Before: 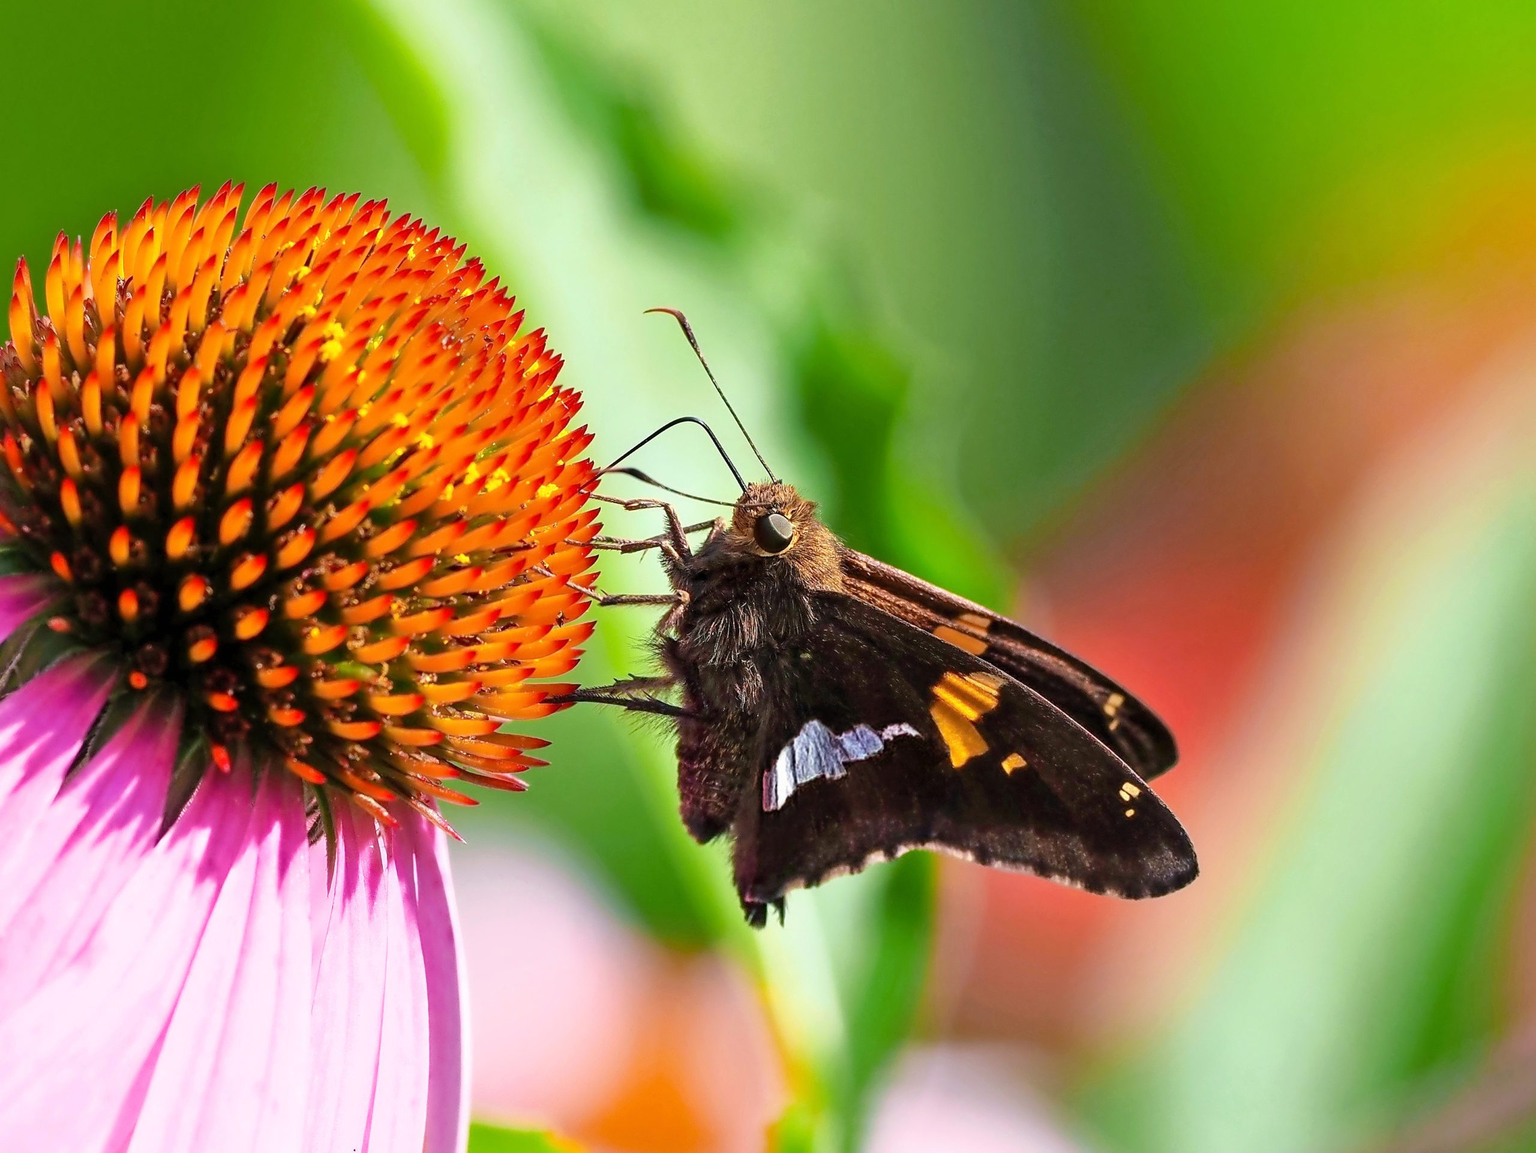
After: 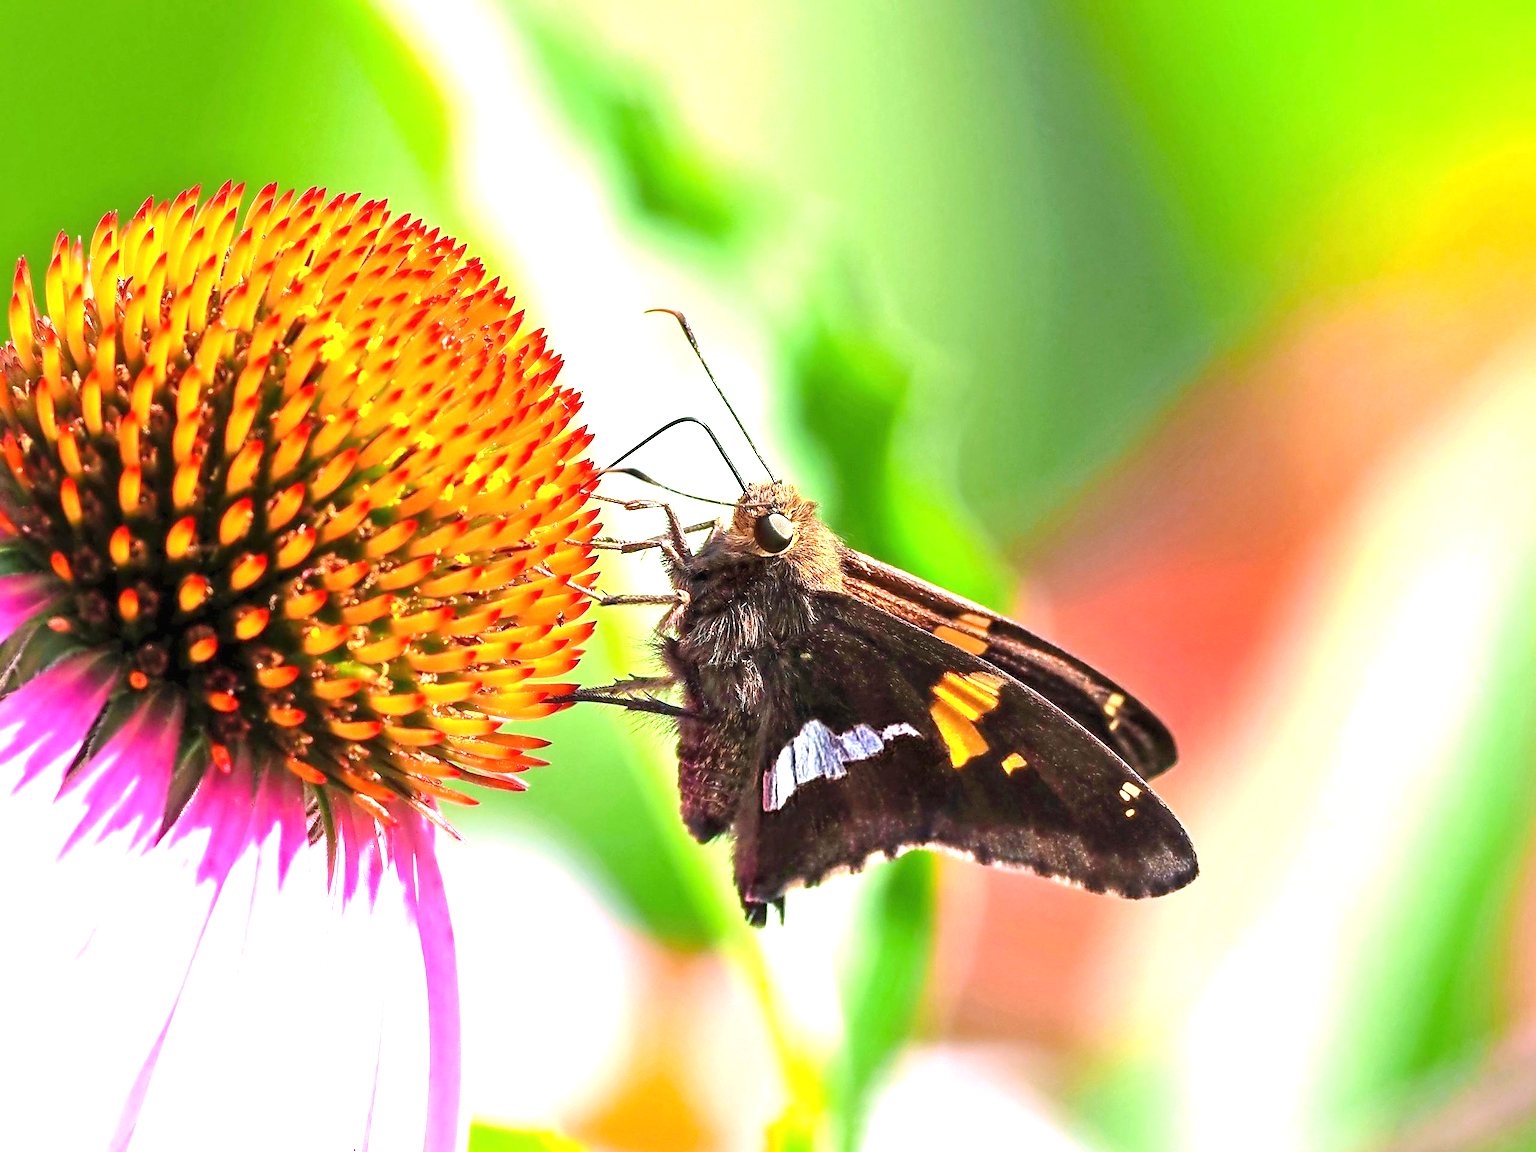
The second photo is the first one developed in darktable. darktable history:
exposure: black level correction 0, exposure 1.287 EV, compensate highlight preservation false
